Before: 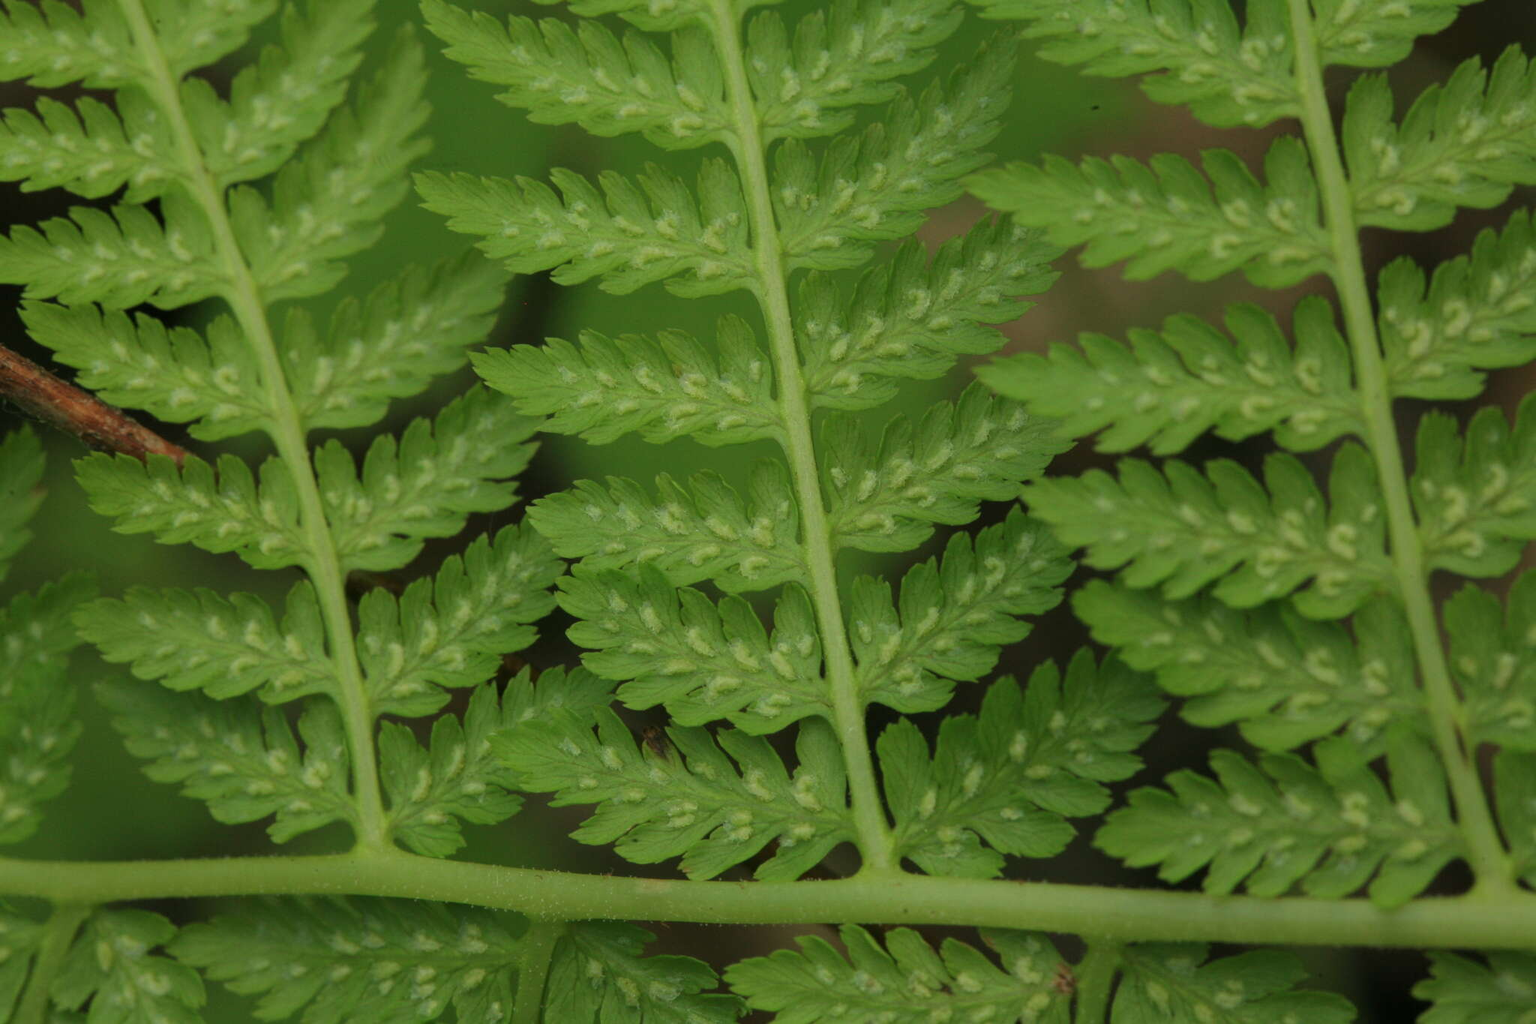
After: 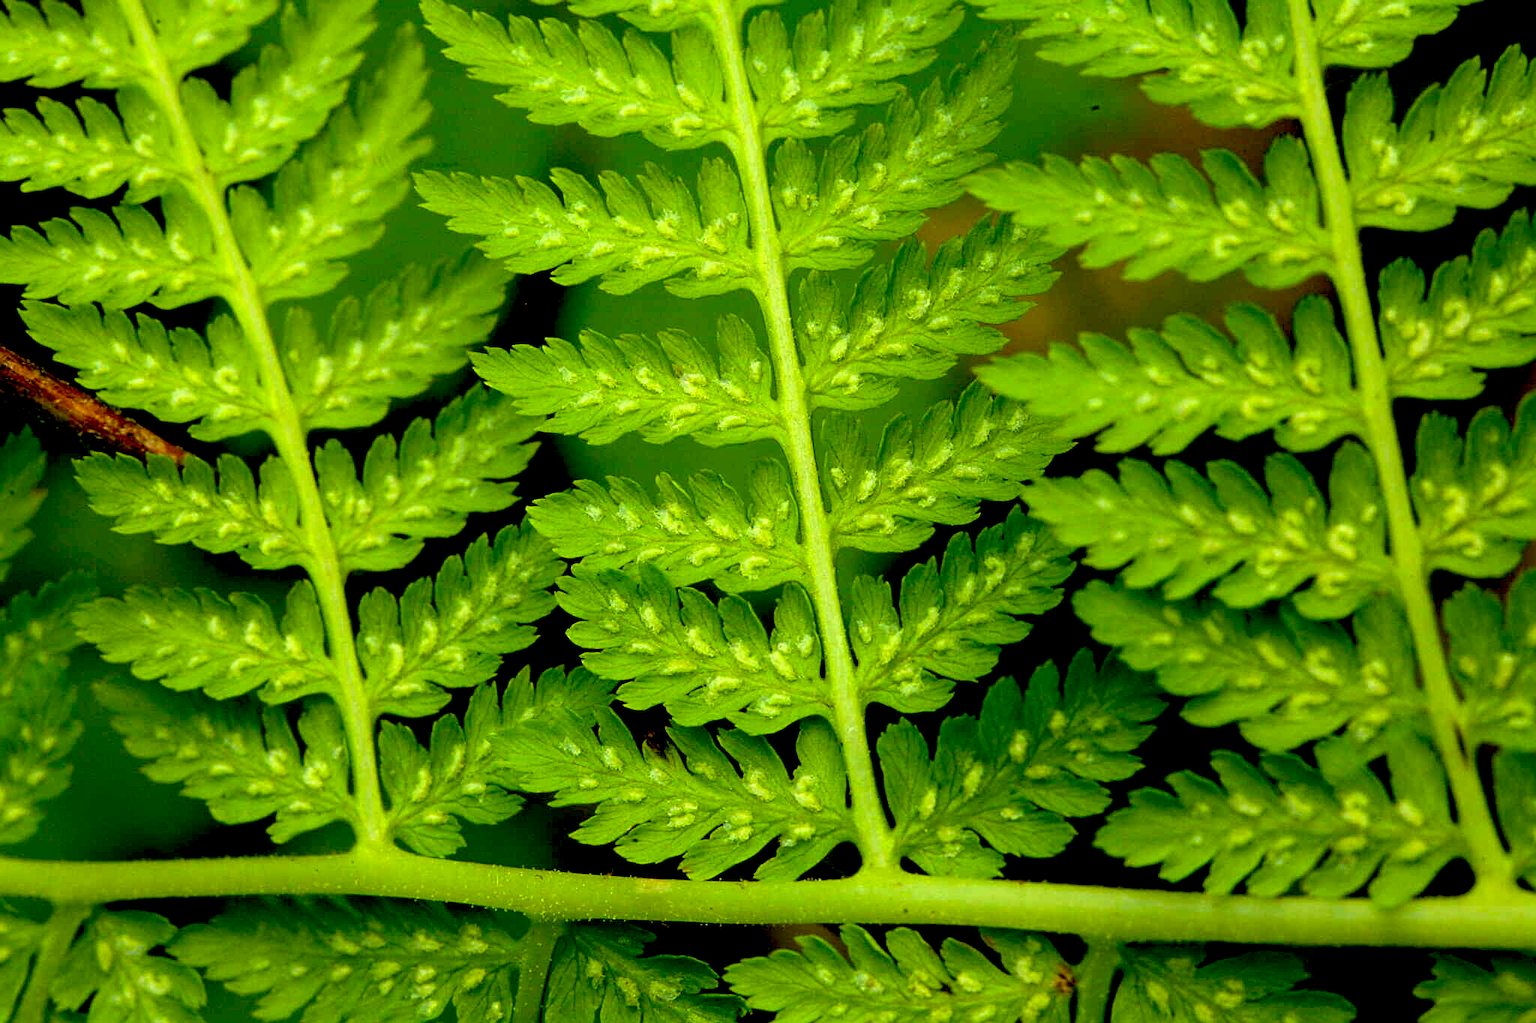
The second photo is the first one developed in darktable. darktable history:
sharpen: amount 0.493
color balance rgb: power › luminance 3.307%, power › hue 233.7°, linear chroma grading › global chroma 8.681%, perceptual saturation grading › global saturation 0.976%, perceptual brilliance grading › global brilliance 15.581%, perceptual brilliance grading › shadows -34.175%, global vibrance 20%
exposure: black level correction 0.036, exposure 0.905 EV, compensate highlight preservation false
